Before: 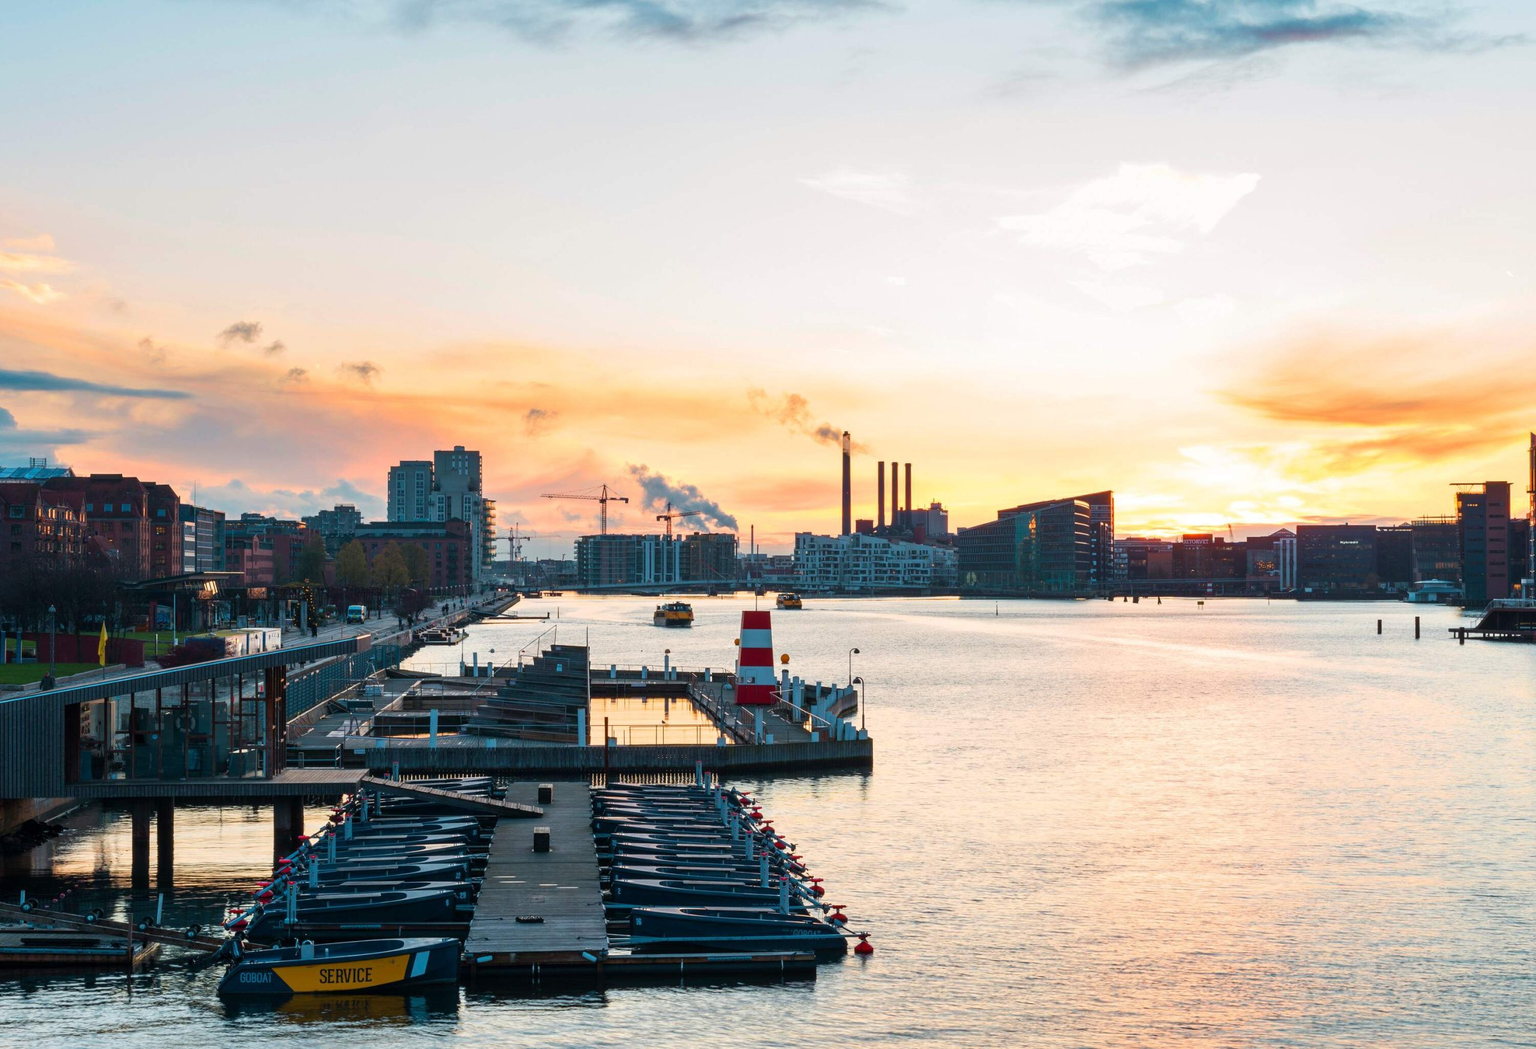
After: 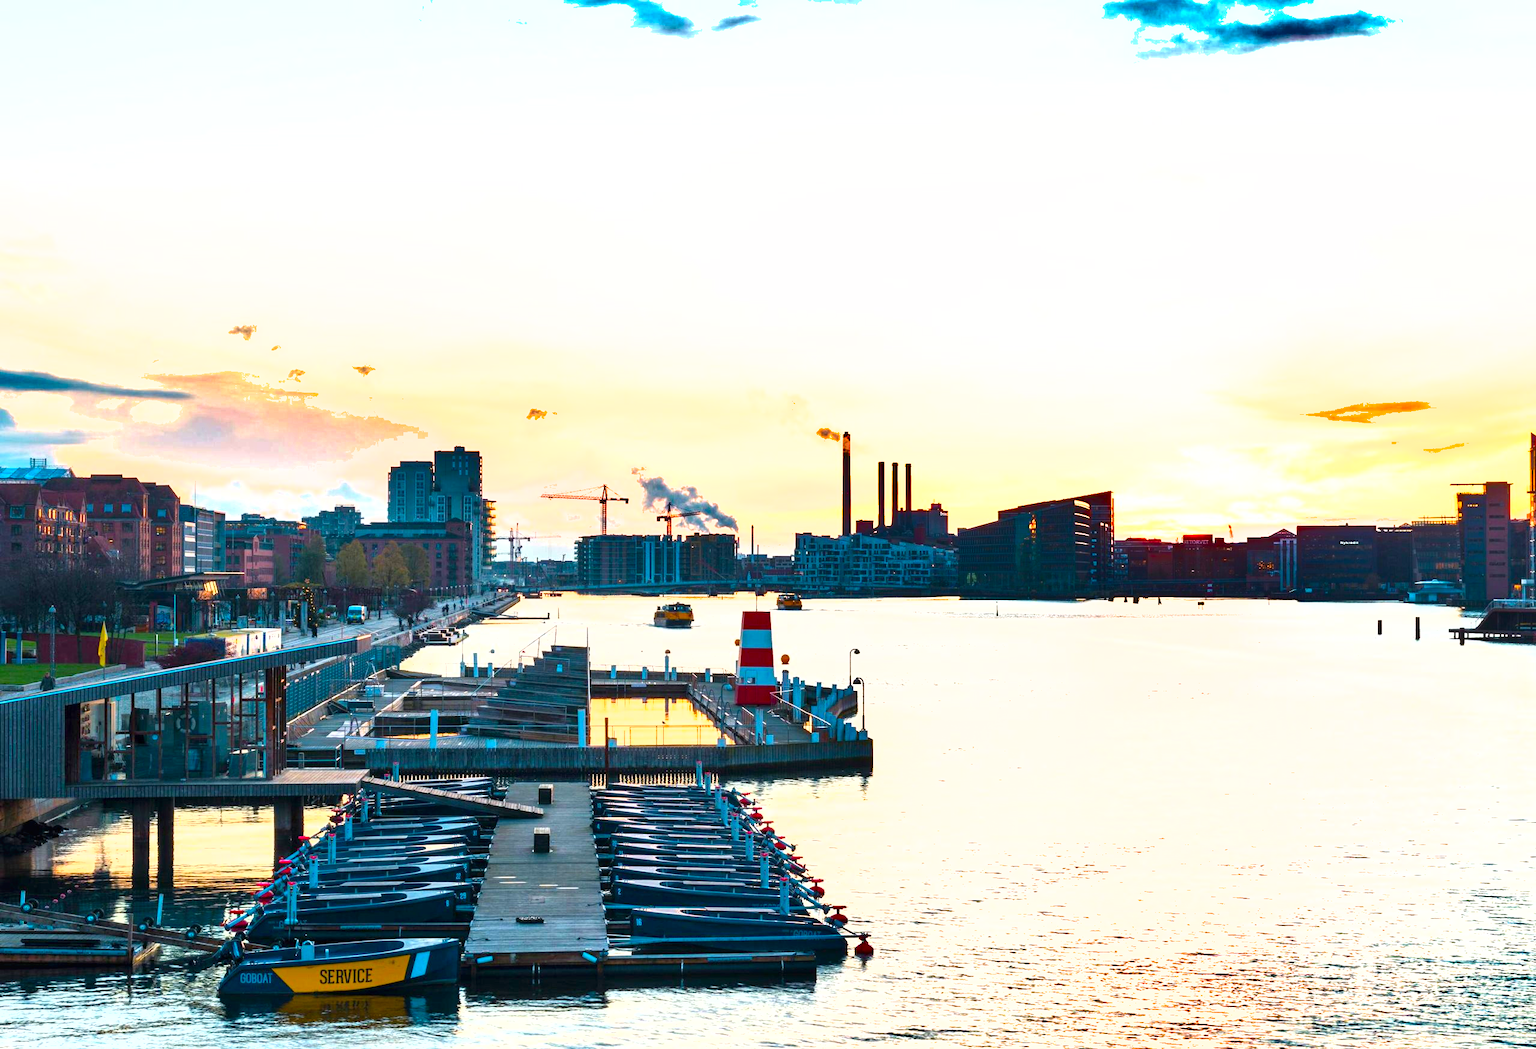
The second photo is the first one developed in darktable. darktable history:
color balance rgb: global offset › luminance 0.256%, perceptual saturation grading › global saturation 30.804%, perceptual brilliance grading › global brilliance 2.85%, perceptual brilliance grading › highlights -2.347%, perceptual brilliance grading › shadows 3.421%, global vibrance 20%
local contrast: mode bilateral grid, contrast 20, coarseness 50, detail 120%, midtone range 0.2
shadows and highlights: radius 171.07, shadows 27.98, white point adjustment 3.19, highlights -68.29, soften with gaussian
exposure: black level correction 0.001, exposure 0.955 EV, compensate exposure bias true, compensate highlight preservation false
